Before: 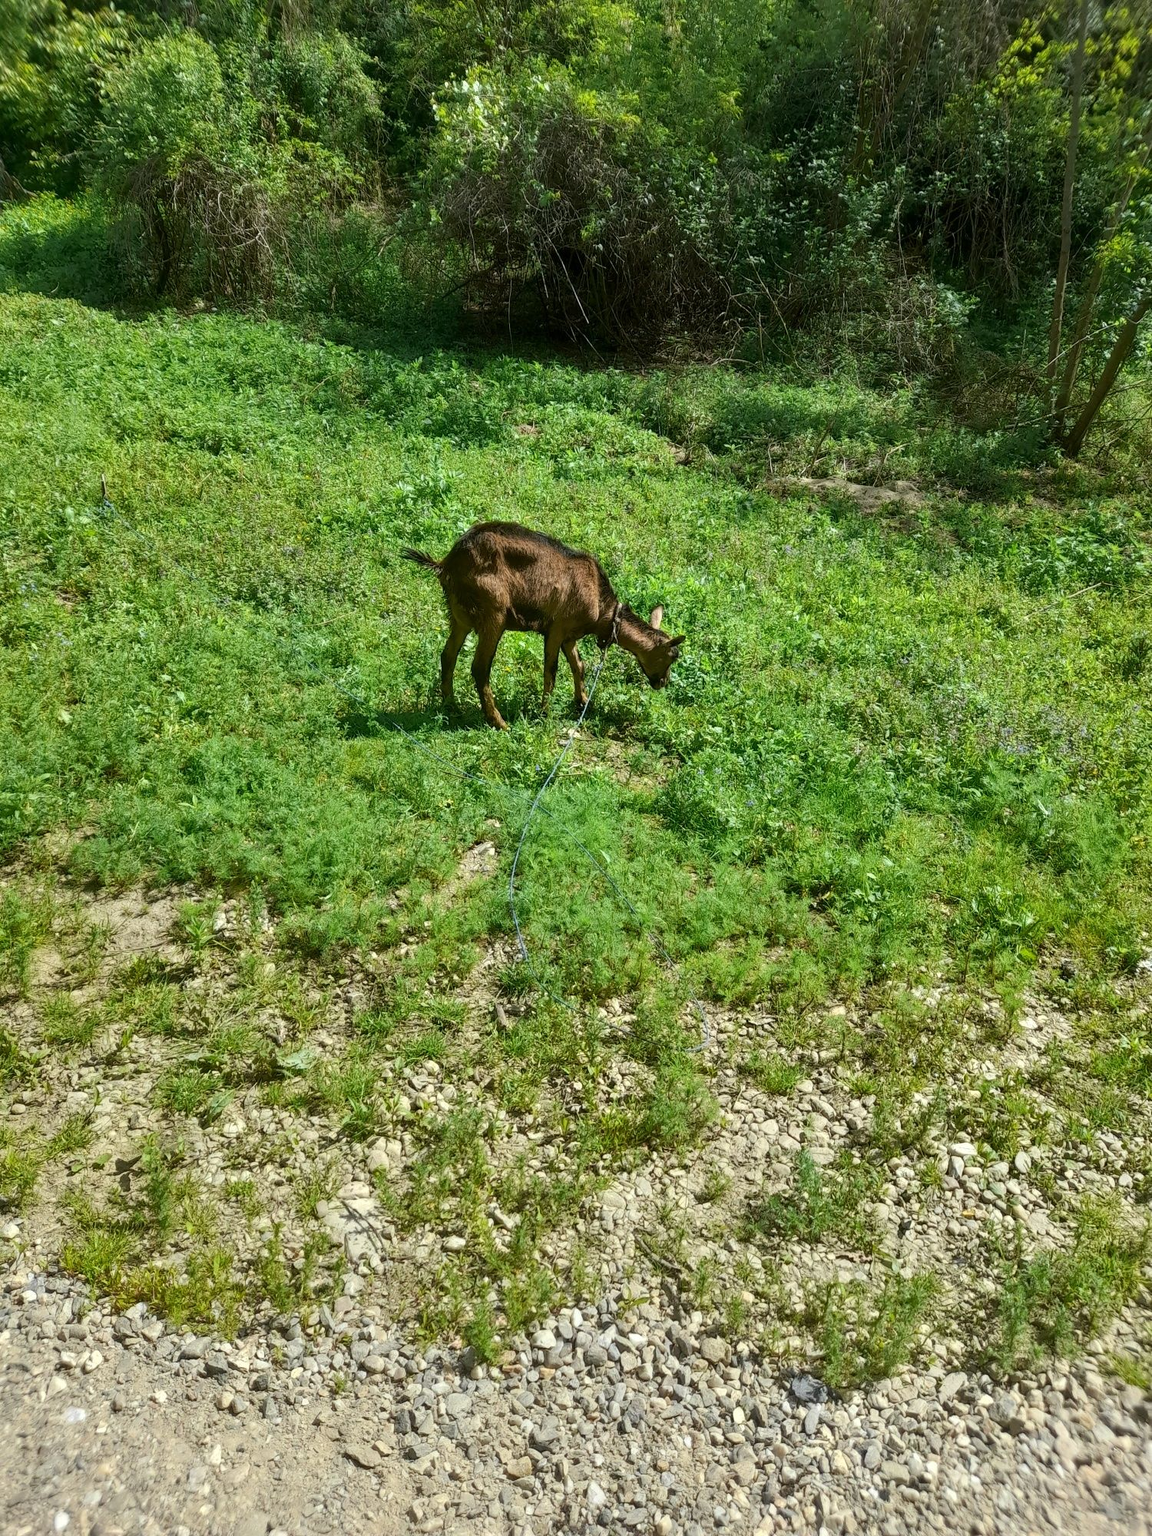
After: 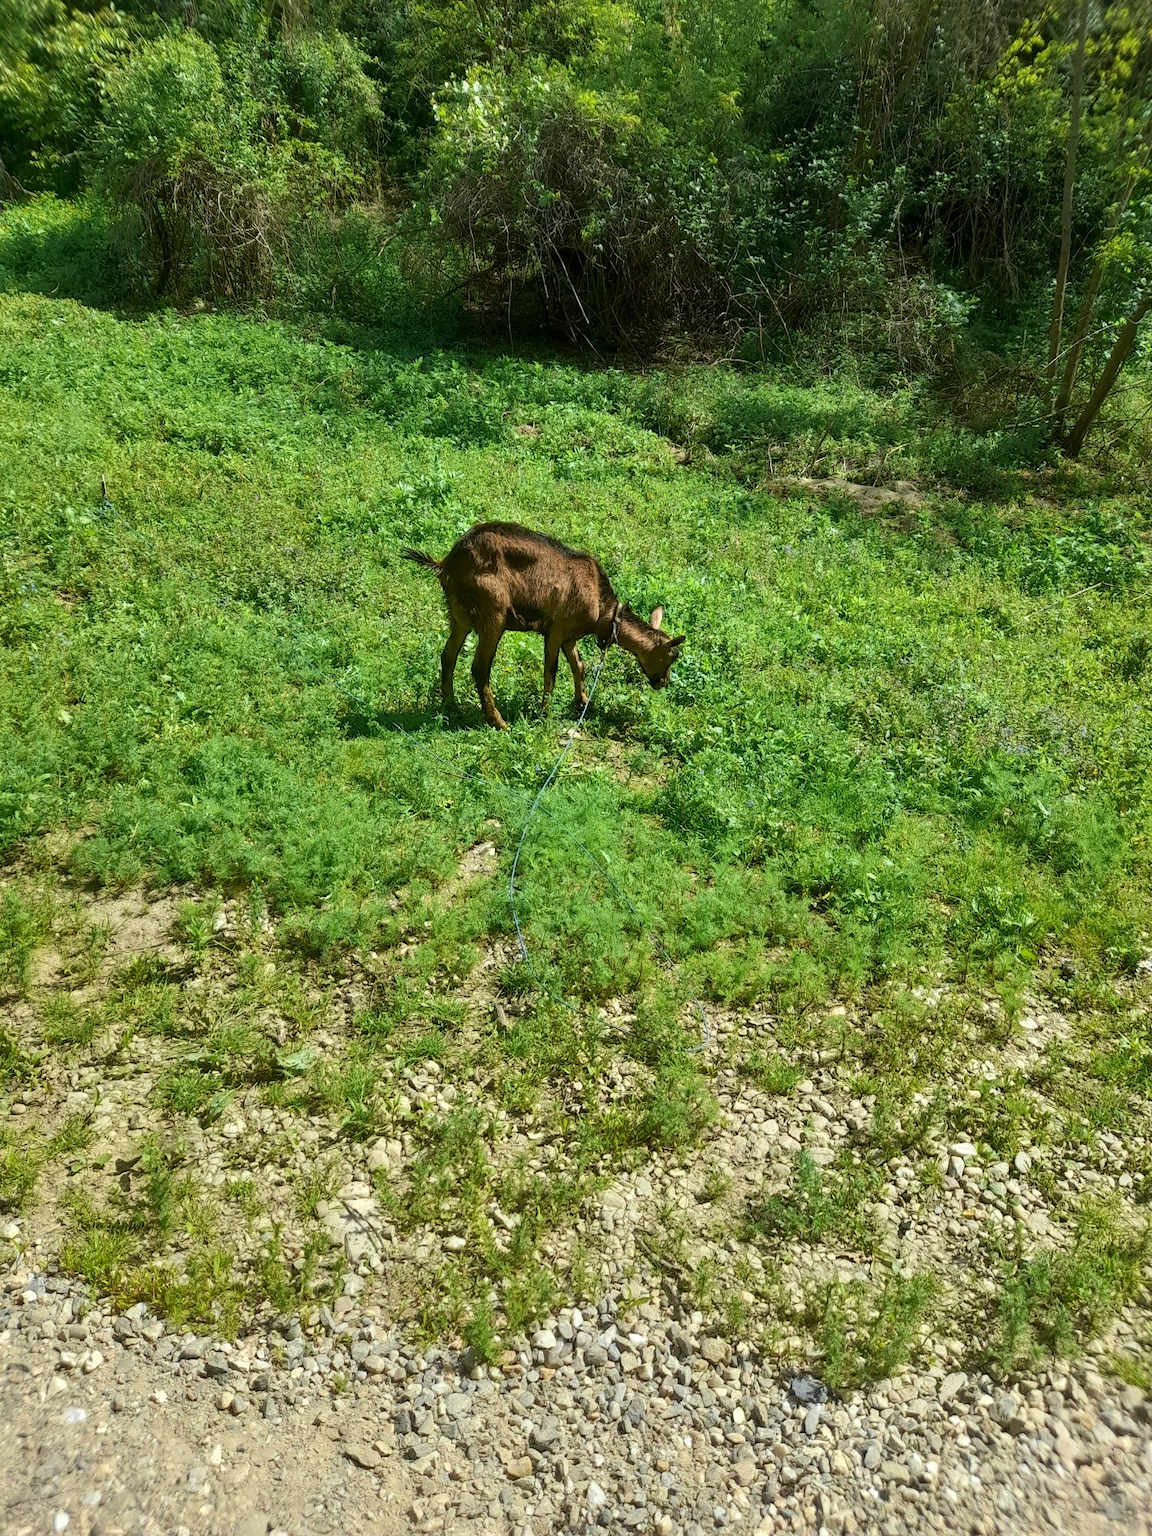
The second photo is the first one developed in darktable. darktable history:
velvia: on, module defaults
base curve: preserve colors none
